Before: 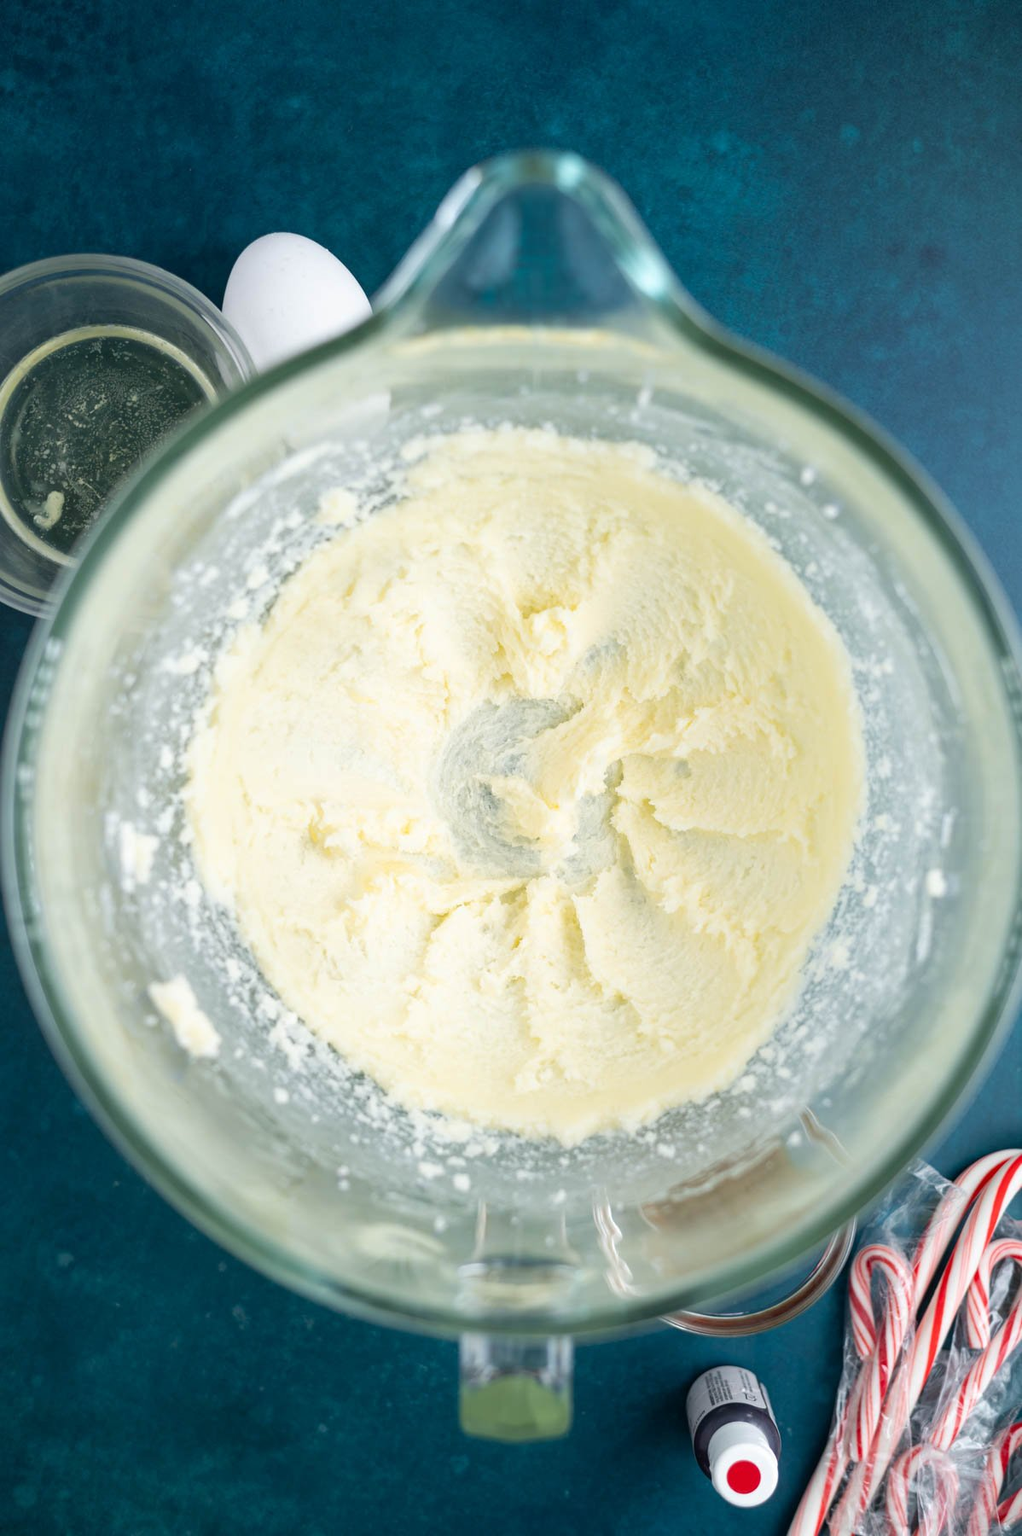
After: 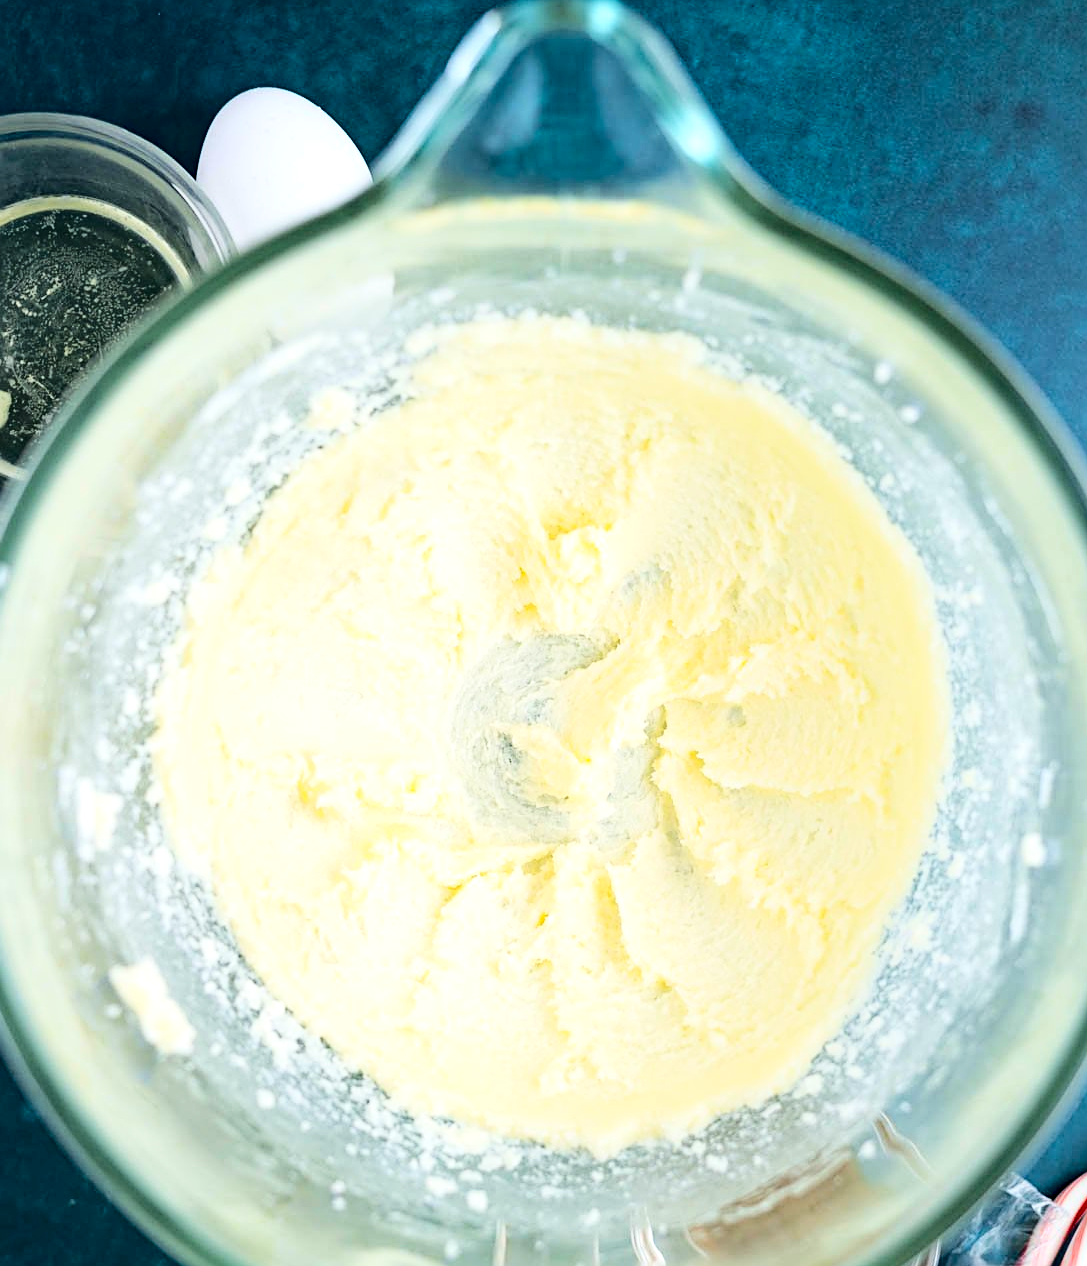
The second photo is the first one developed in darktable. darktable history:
sharpen: on, module defaults
haze removal: strength 0.288, distance 0.243, compatibility mode true, adaptive false
base curve: curves: ch0 [(0, 0) (0.036, 0.025) (0.121, 0.166) (0.206, 0.329) (0.605, 0.79) (1, 1)]
exposure: exposure 0.221 EV, compensate highlight preservation false
crop: left 5.423%, top 10.326%, right 3.813%, bottom 19.292%
